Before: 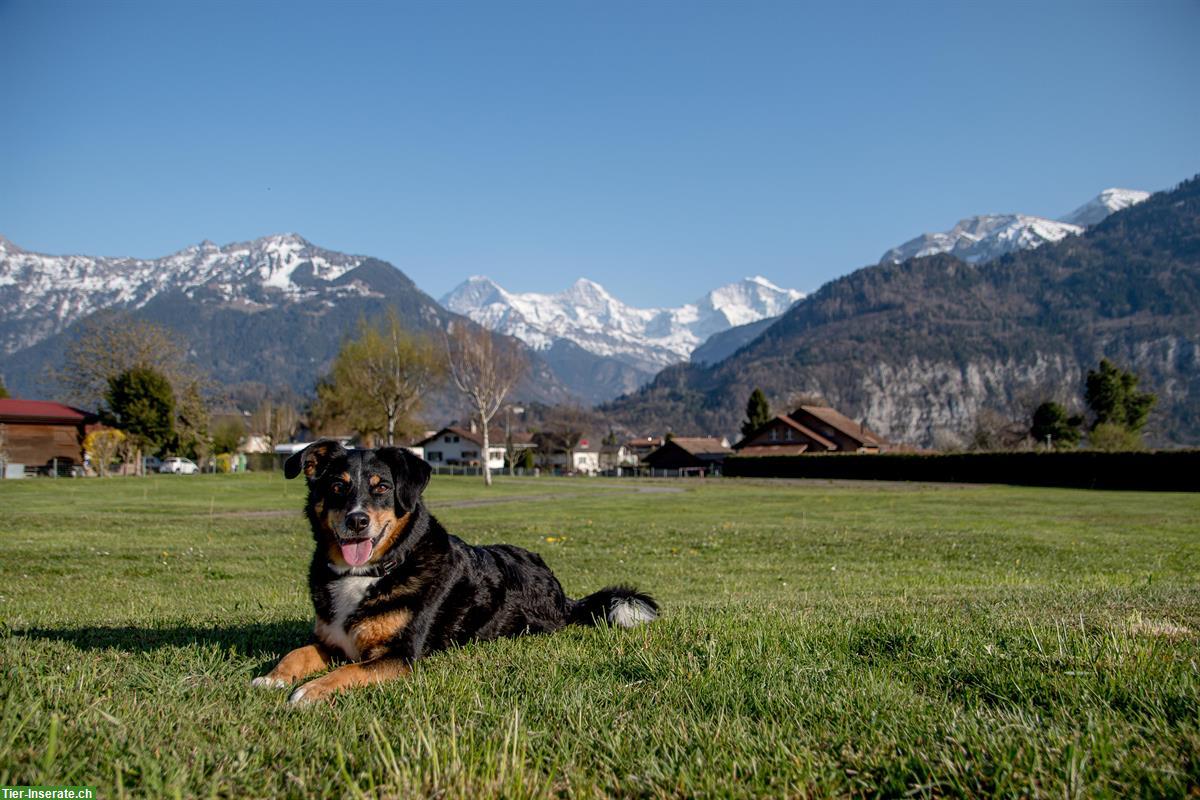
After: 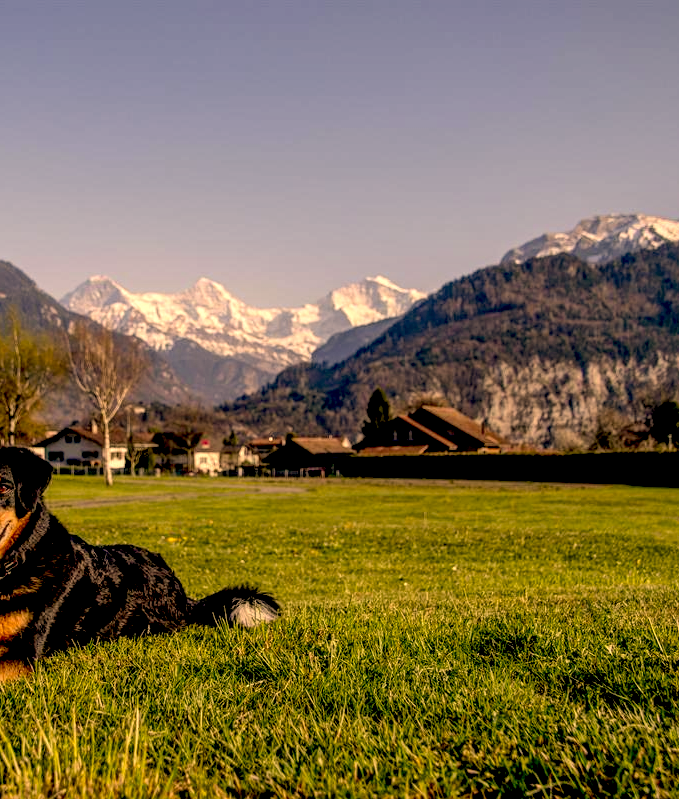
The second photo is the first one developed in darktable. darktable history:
color correction: highlights a* 18.61, highlights b* 35.38, shadows a* 1.65, shadows b* 6.25, saturation 1.04
crop: left 31.597%, top 0.015%, right 11.738%
local contrast: detail 130%
shadows and highlights: shadows 37.07, highlights -26.98, soften with gaussian
exposure: black level correction 0.024, exposure 0.186 EV, compensate exposure bias true, compensate highlight preservation false
